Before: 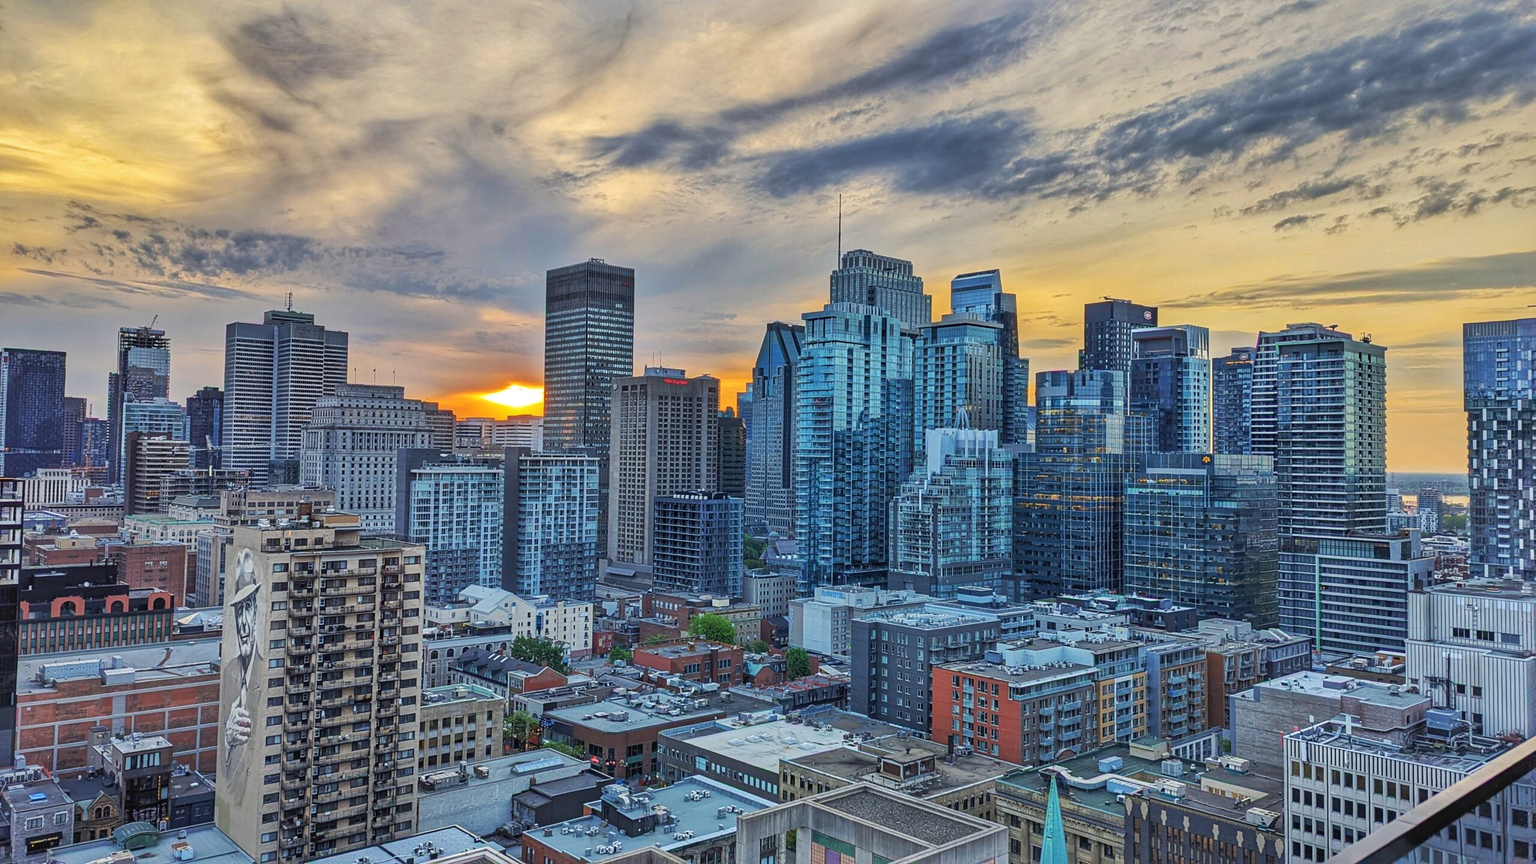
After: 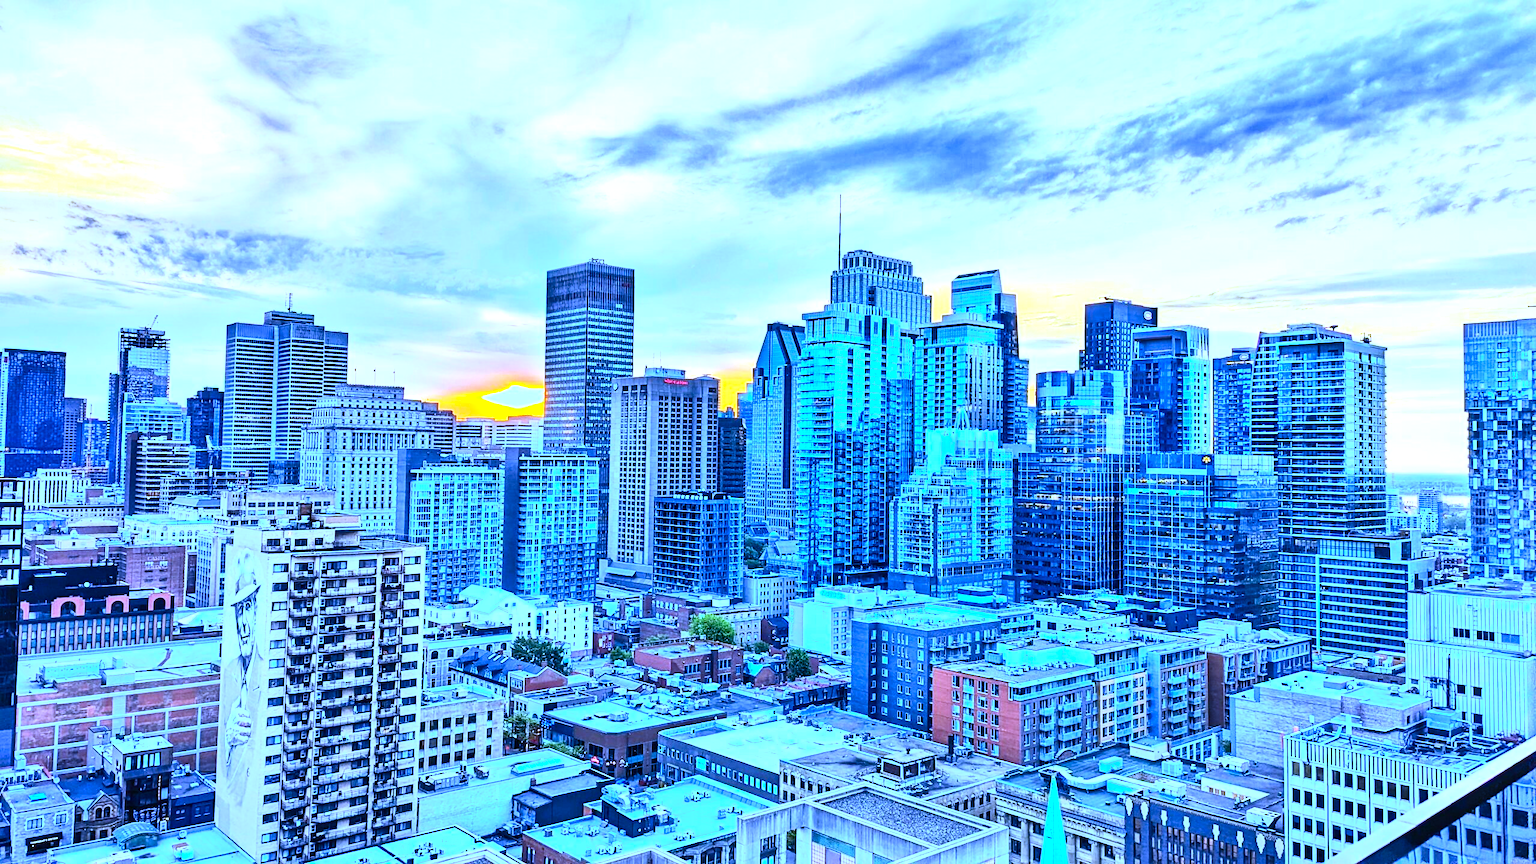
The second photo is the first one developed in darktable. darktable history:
exposure: black level correction 0, exposure 1.45 EV, compensate exposure bias true, compensate highlight preservation false
white balance: red 0.766, blue 1.537
contrast brightness saturation: contrast 0.32, brightness -0.08, saturation 0.17
